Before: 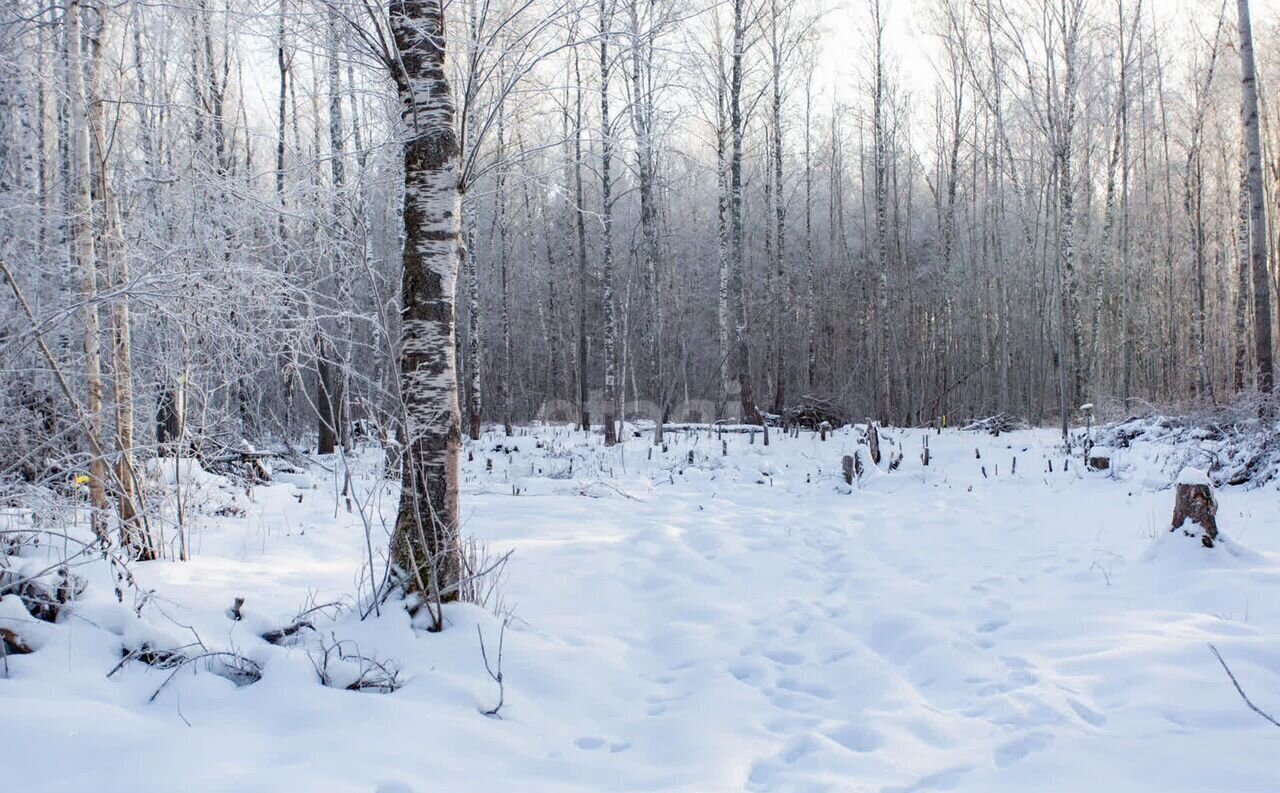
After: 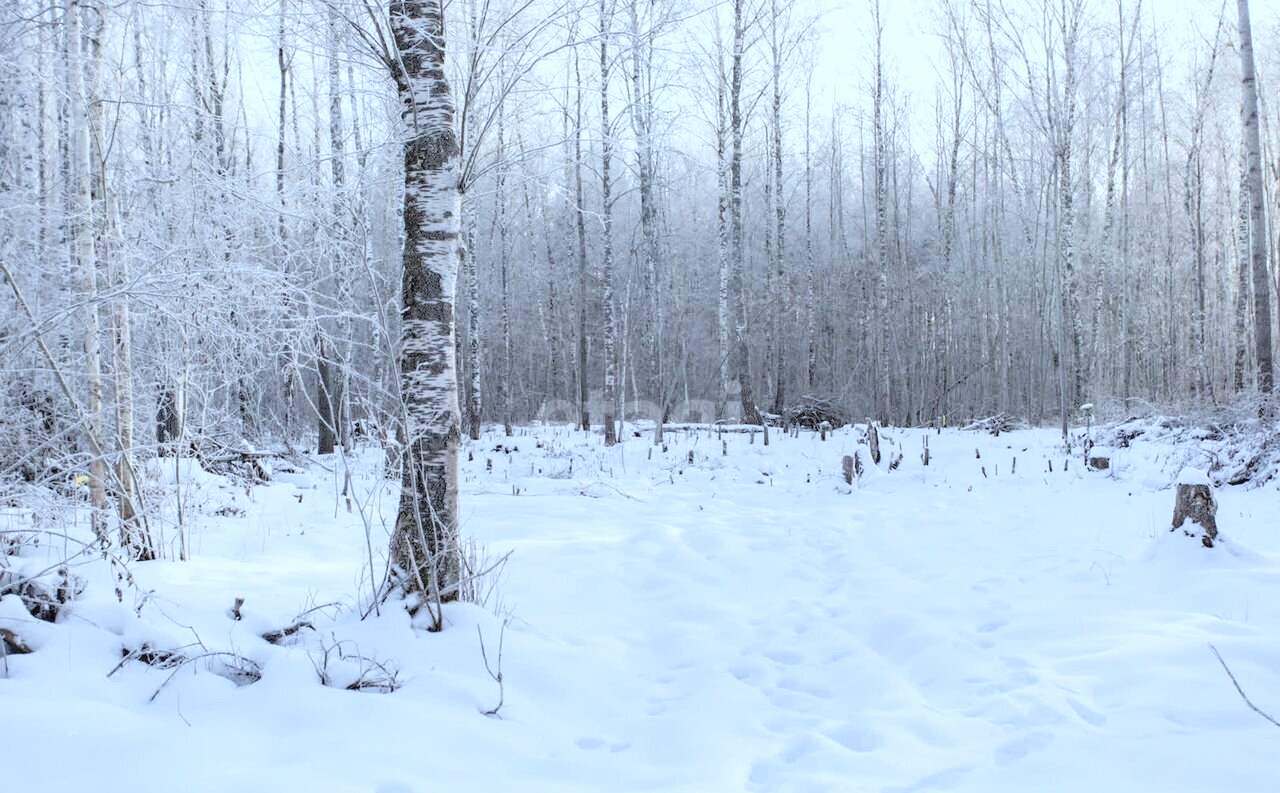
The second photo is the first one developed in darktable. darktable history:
color calibration: x 0.396, y 0.386, temperature 3669 K
contrast brightness saturation: contrast 0.1, brightness 0.3, saturation 0.14
color zones: curves: ch0 [(0, 0.6) (0.129, 0.508) (0.193, 0.483) (0.429, 0.5) (0.571, 0.5) (0.714, 0.5) (0.857, 0.5) (1, 0.6)]; ch1 [(0, 0.481) (0.112, 0.245) (0.213, 0.223) (0.429, 0.233) (0.571, 0.231) (0.683, 0.242) (0.857, 0.296) (1, 0.481)]
